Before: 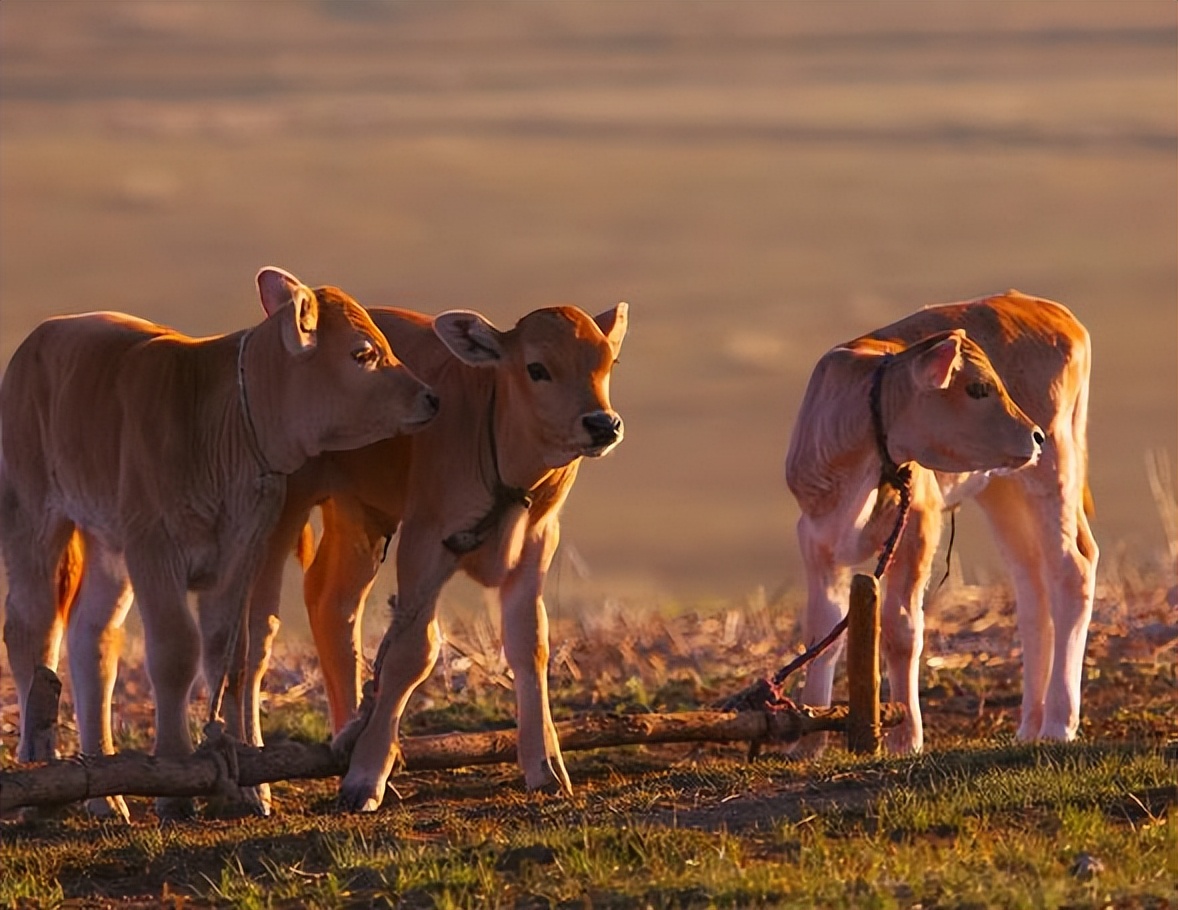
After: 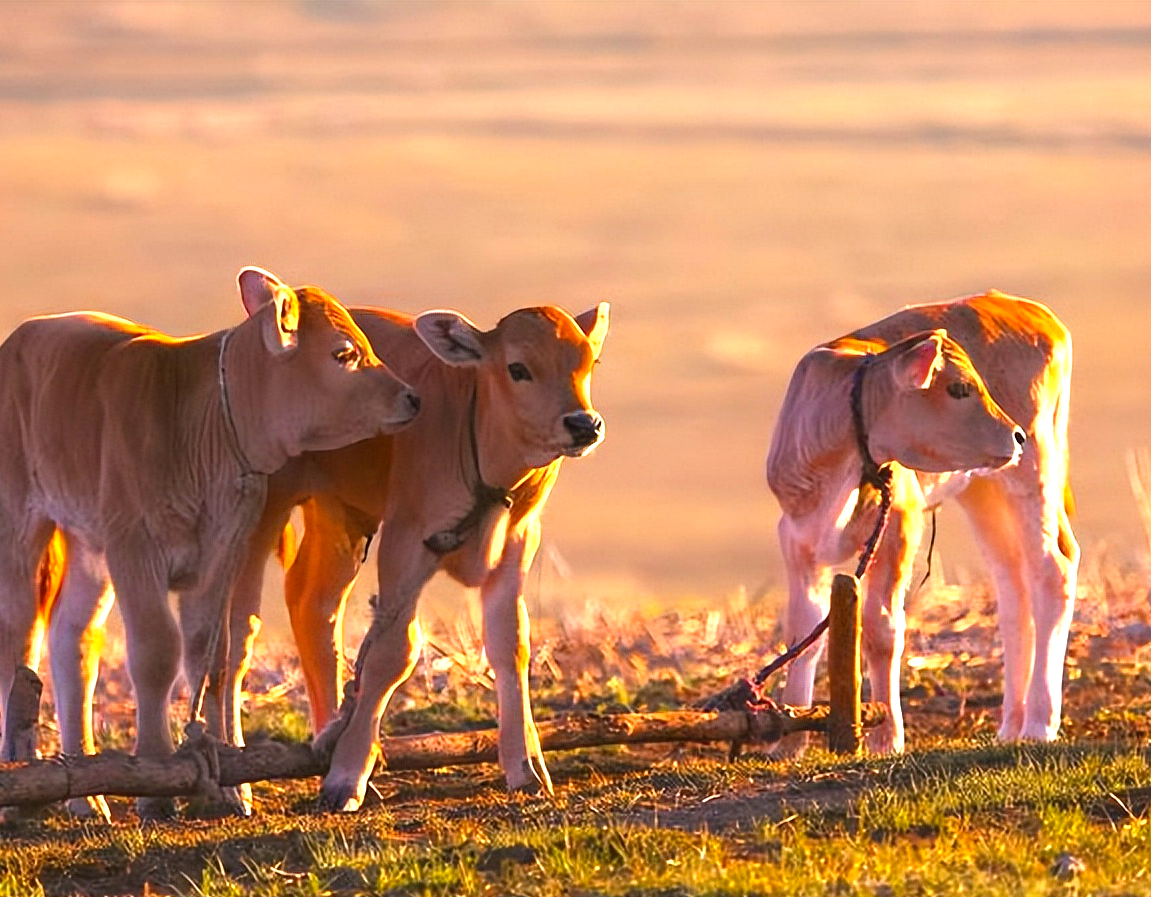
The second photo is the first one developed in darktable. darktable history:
exposure: exposure 1.217 EV, compensate highlight preservation false
color balance rgb: highlights gain › luminance 15.04%, perceptual saturation grading › global saturation 14.661%
crop and rotate: left 1.694%, right 0.589%, bottom 1.363%
